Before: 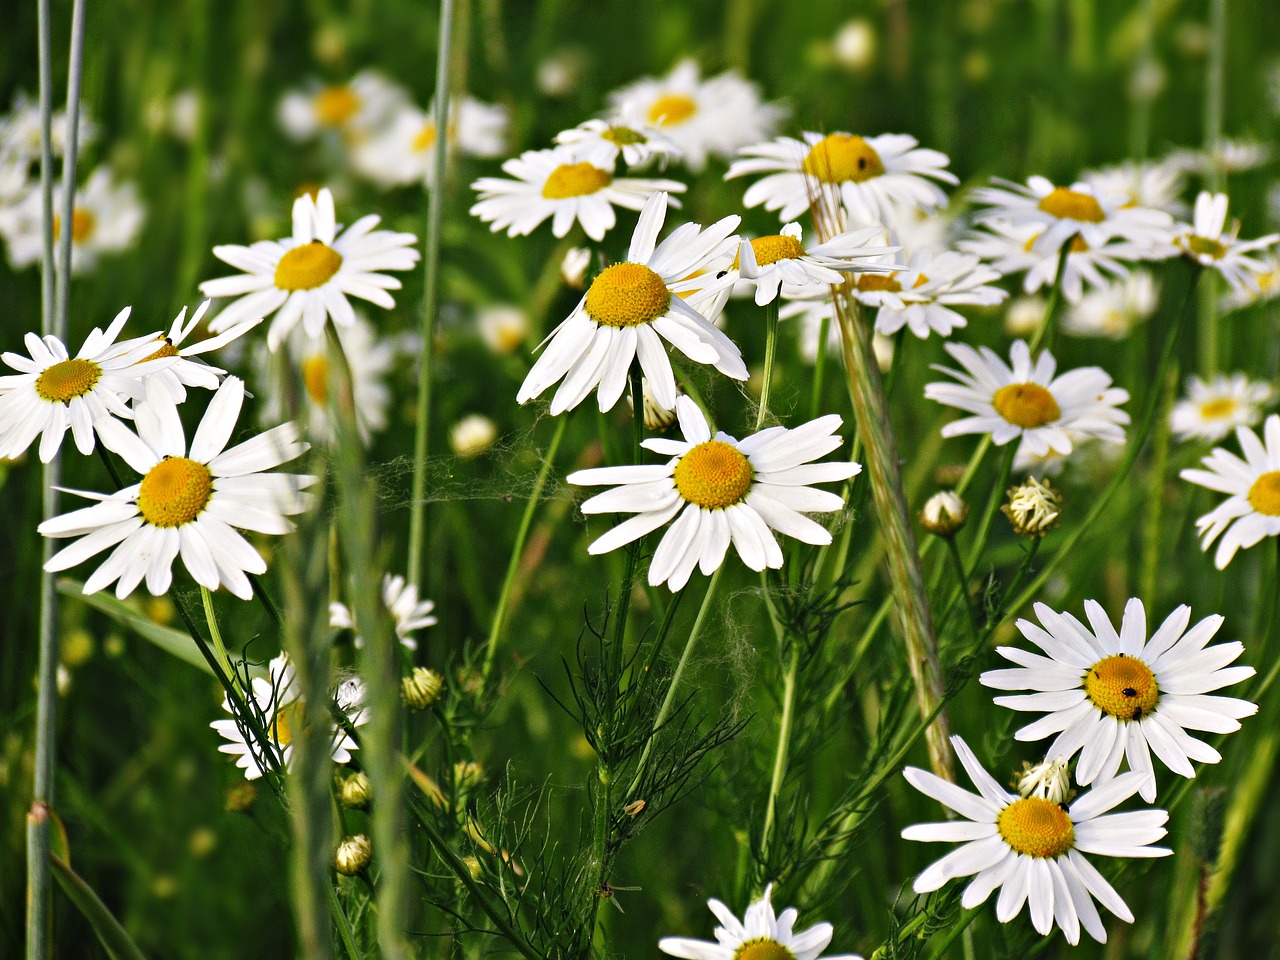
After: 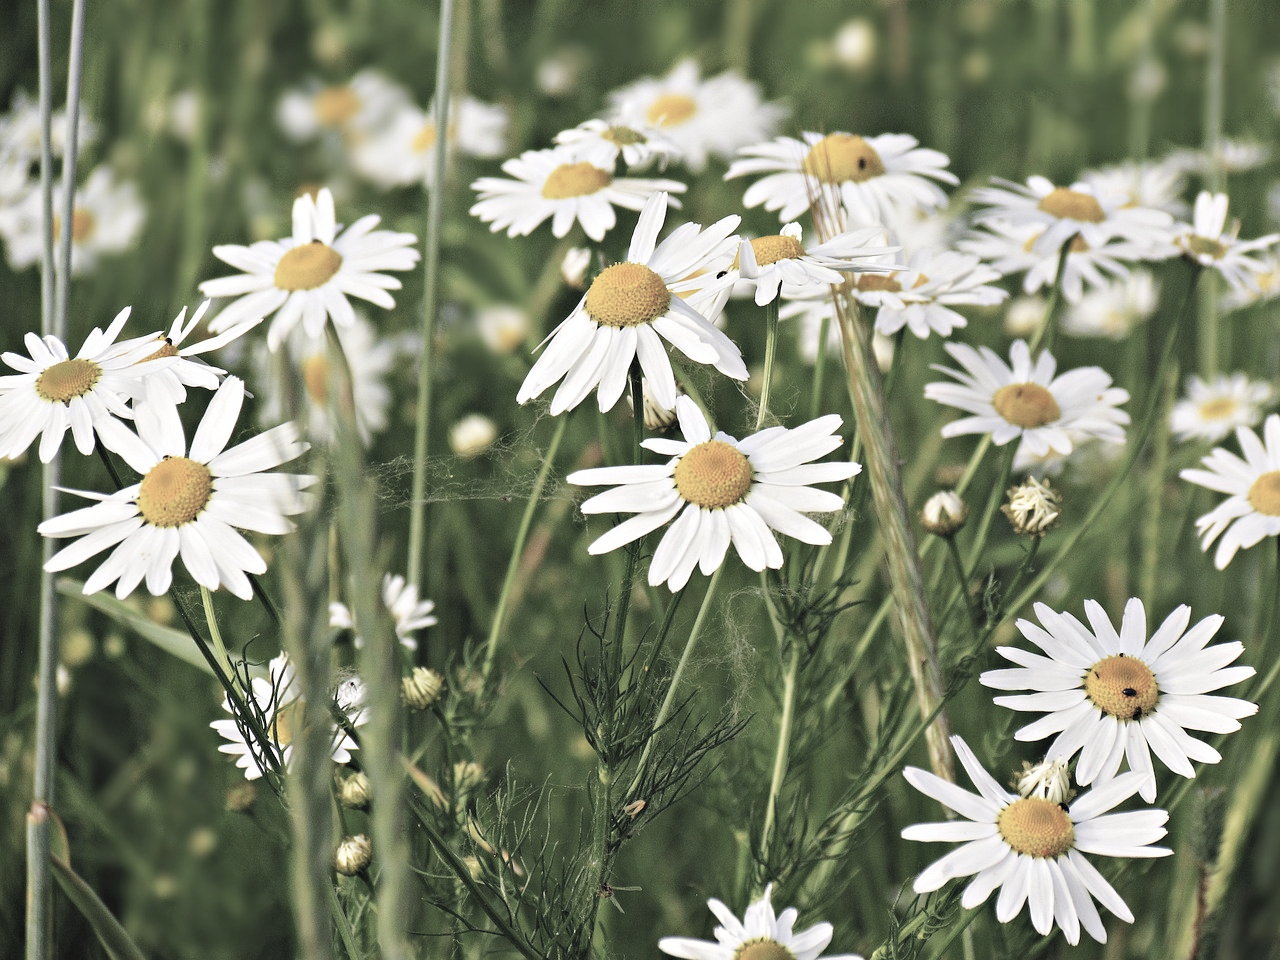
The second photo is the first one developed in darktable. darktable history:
contrast brightness saturation: brightness 0.181, saturation -0.51
